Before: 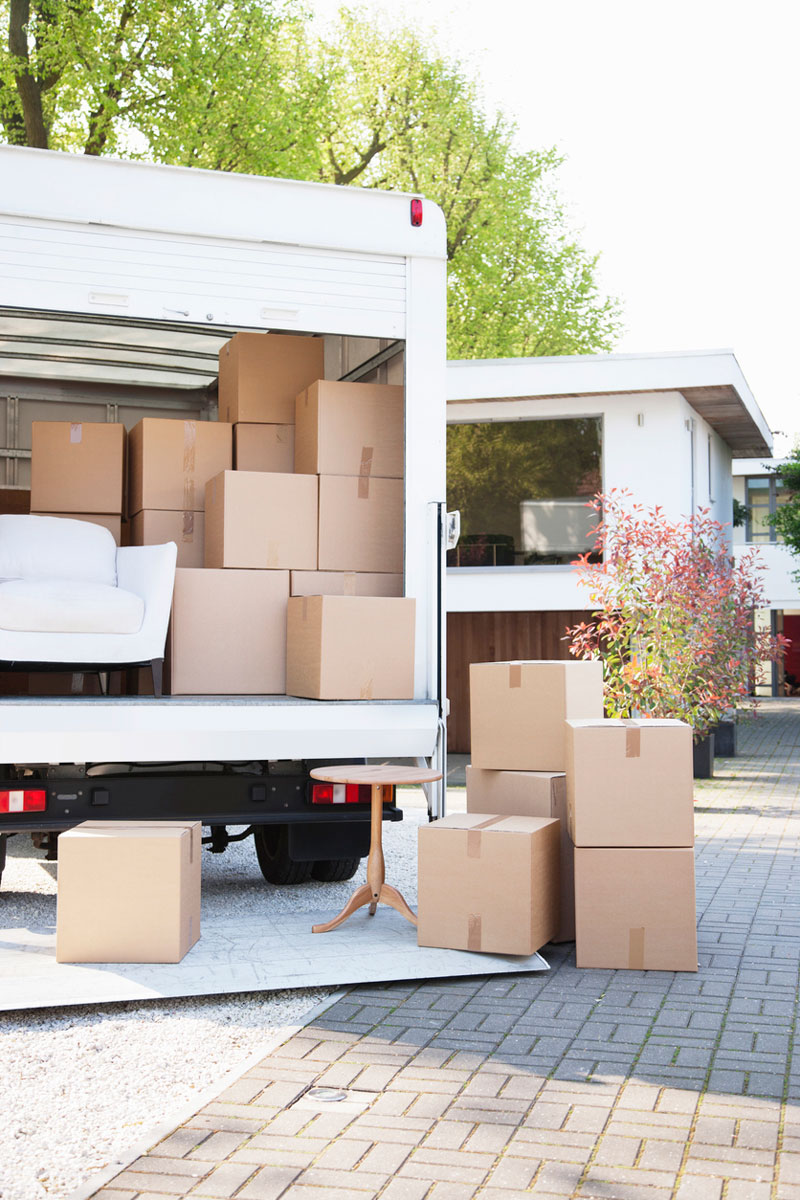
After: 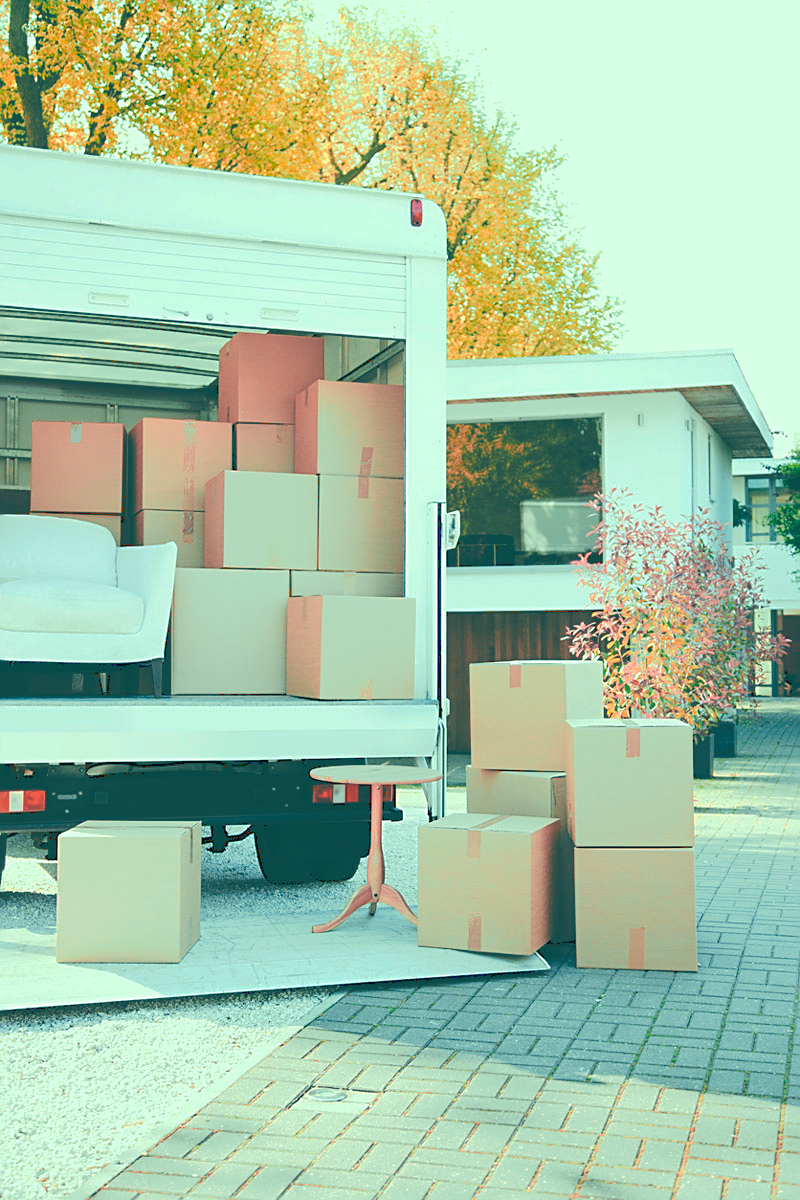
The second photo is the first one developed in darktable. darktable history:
sharpen: on, module defaults
color correction: highlights a* -20.08, highlights b* 9.8, shadows a* -20.4, shadows b* -10.76
tone curve: curves: ch0 [(0, 0) (0.003, 0.272) (0.011, 0.275) (0.025, 0.275) (0.044, 0.278) (0.069, 0.282) (0.1, 0.284) (0.136, 0.287) (0.177, 0.294) (0.224, 0.314) (0.277, 0.347) (0.335, 0.403) (0.399, 0.473) (0.468, 0.552) (0.543, 0.622) (0.623, 0.69) (0.709, 0.756) (0.801, 0.818) (0.898, 0.865) (1, 1)], preserve colors none
color zones: curves: ch2 [(0, 0.5) (0.084, 0.497) (0.323, 0.335) (0.4, 0.497) (1, 0.5)], process mode strong
